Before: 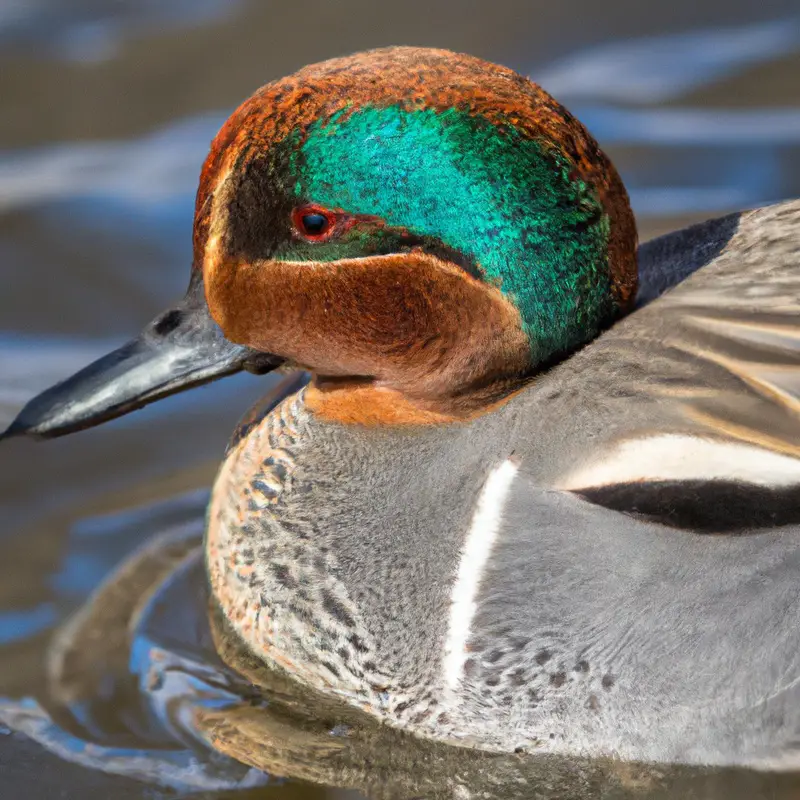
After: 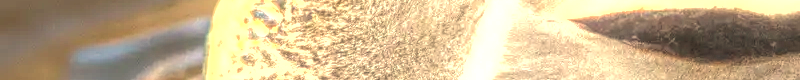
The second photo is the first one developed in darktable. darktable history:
crop and rotate: top 59.084%, bottom 30.916%
white balance: red 1.138, green 0.996, blue 0.812
exposure: black level correction 0, exposure 1.2 EV, compensate exposure bias true, compensate highlight preservation false
local contrast: highlights 20%, shadows 30%, detail 200%, midtone range 0.2
color balance rgb: perceptual saturation grading › global saturation 10%, global vibrance 10%
